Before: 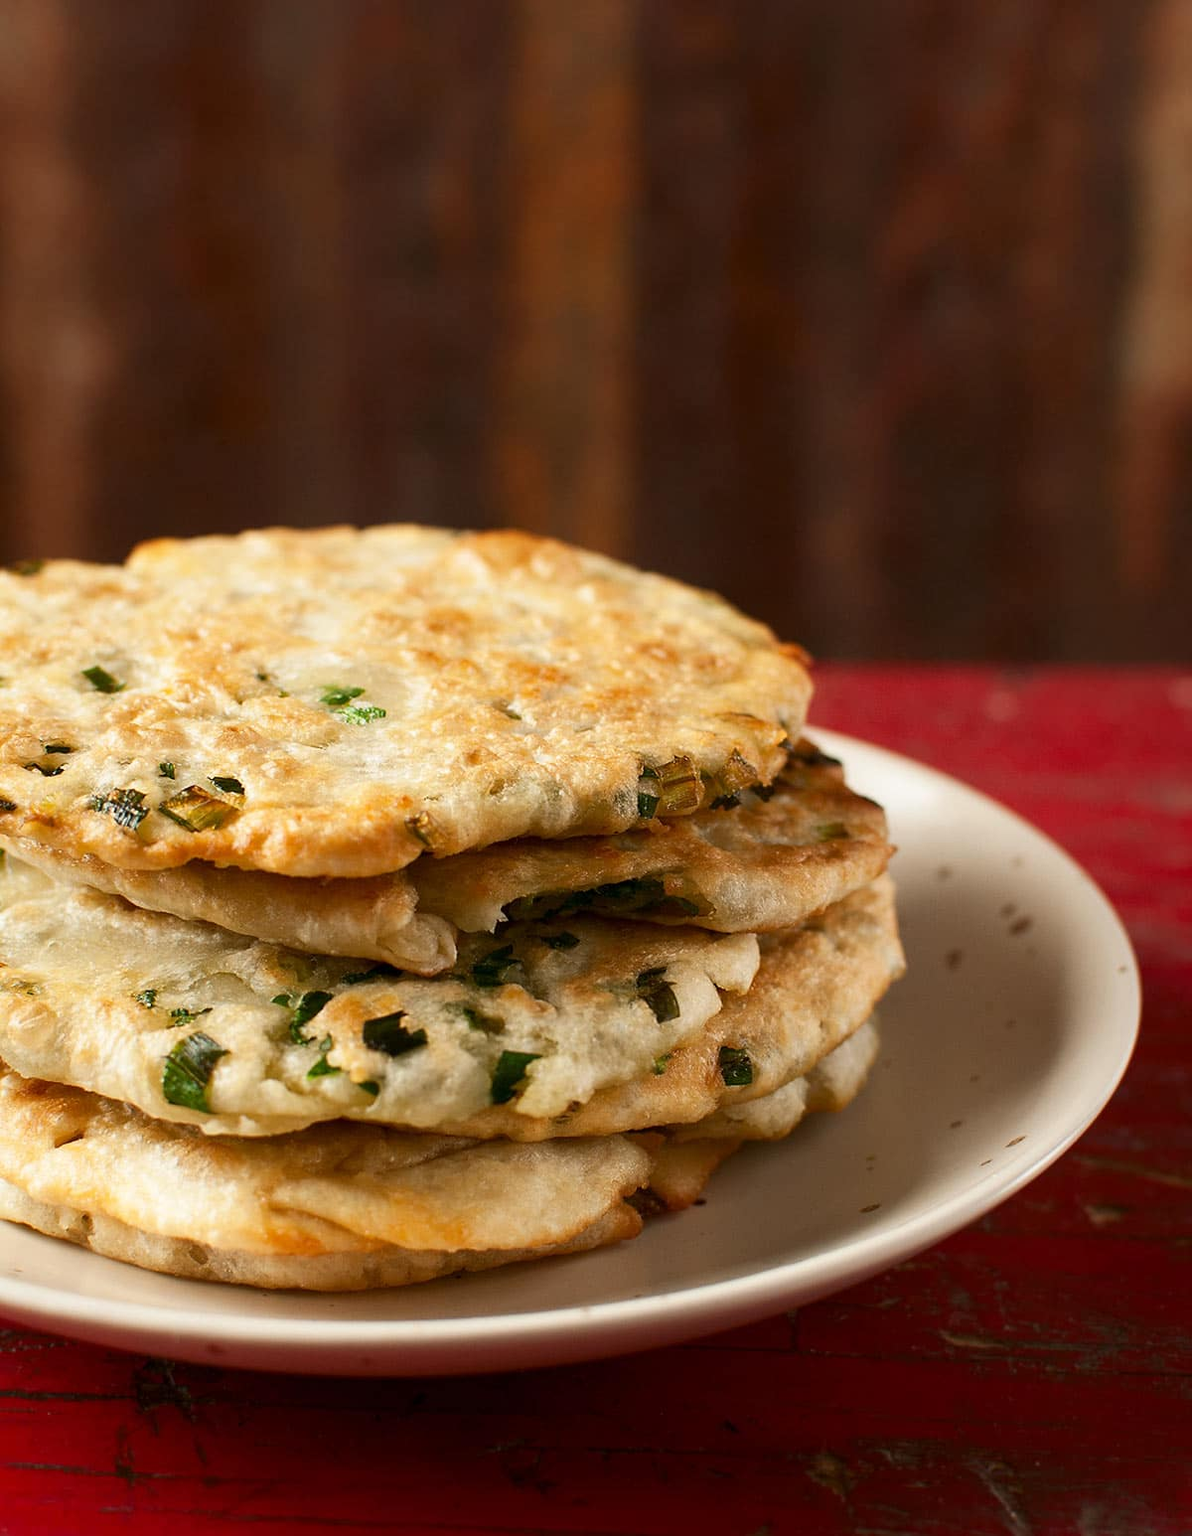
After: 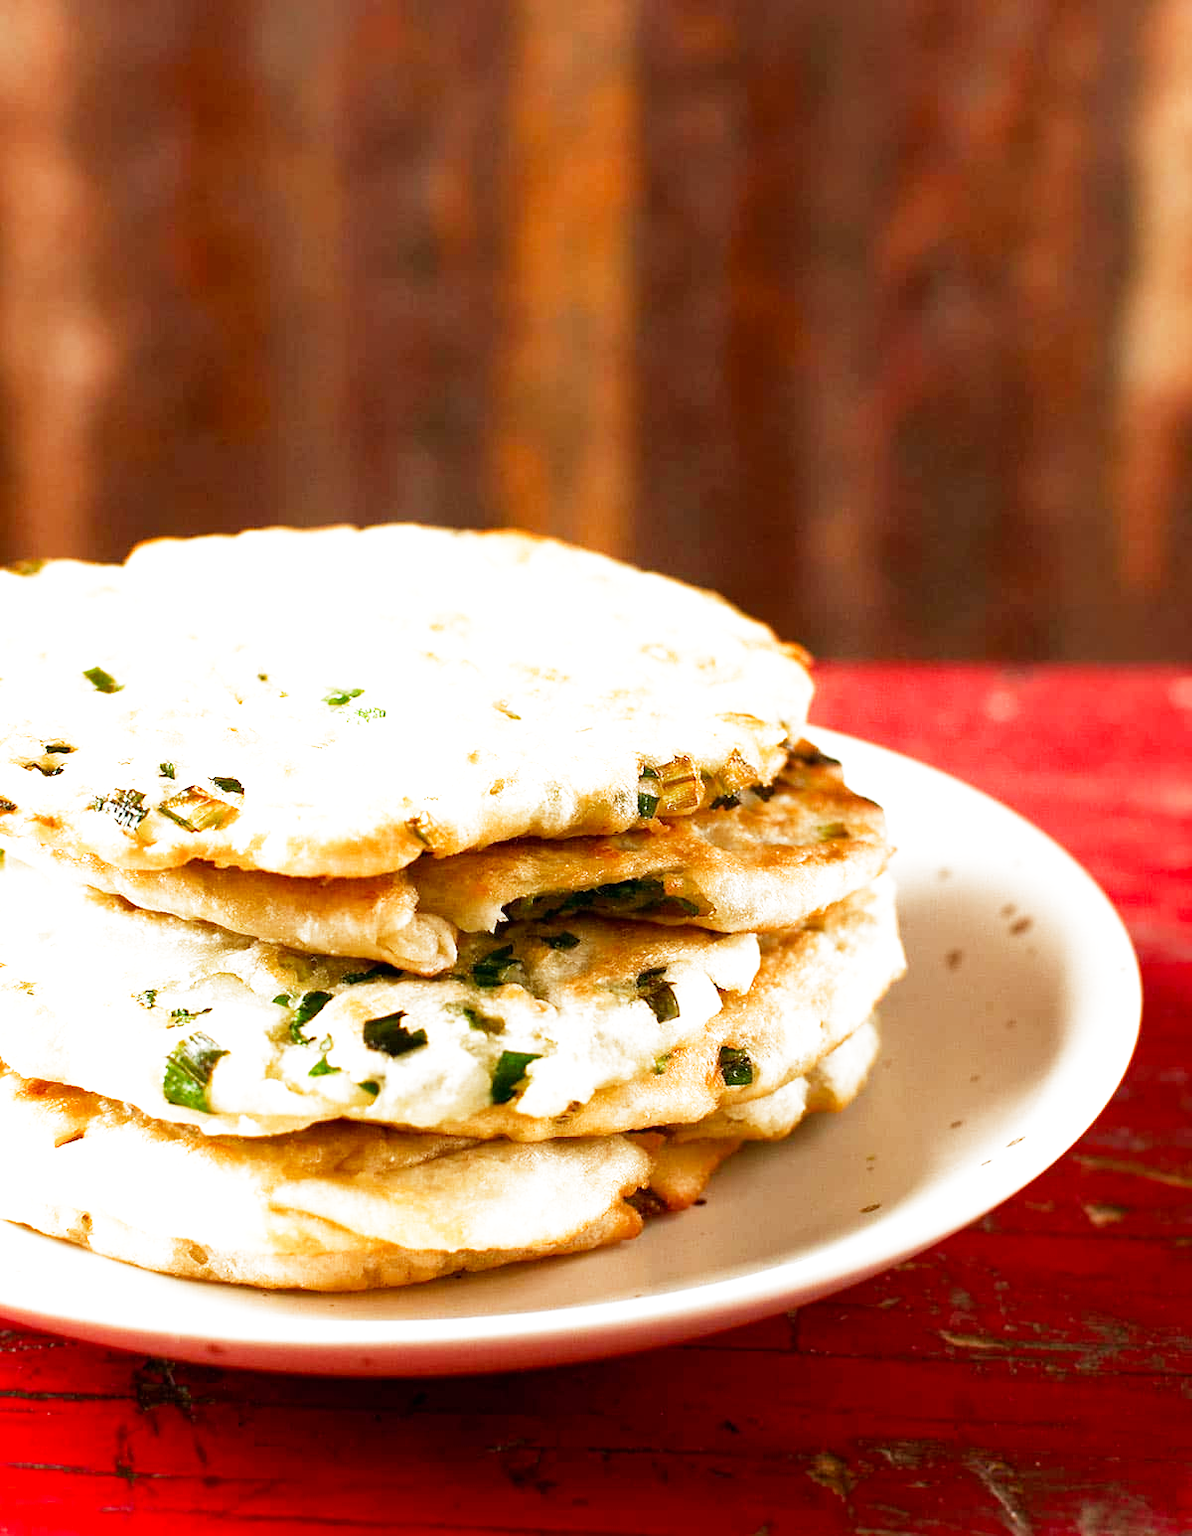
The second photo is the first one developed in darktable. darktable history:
exposure: black level correction -0.002, exposure 1.35 EV, compensate highlight preservation false
filmic rgb: middle gray luminance 12.74%, black relative exposure -10.13 EV, white relative exposure 3.47 EV, threshold 6 EV, target black luminance 0%, hardness 5.74, latitude 44.69%, contrast 1.221, highlights saturation mix 5%, shadows ↔ highlights balance 26.78%, add noise in highlights 0, preserve chrominance no, color science v3 (2019), use custom middle-gray values true, iterations of high-quality reconstruction 0, contrast in highlights soft, enable highlight reconstruction true
